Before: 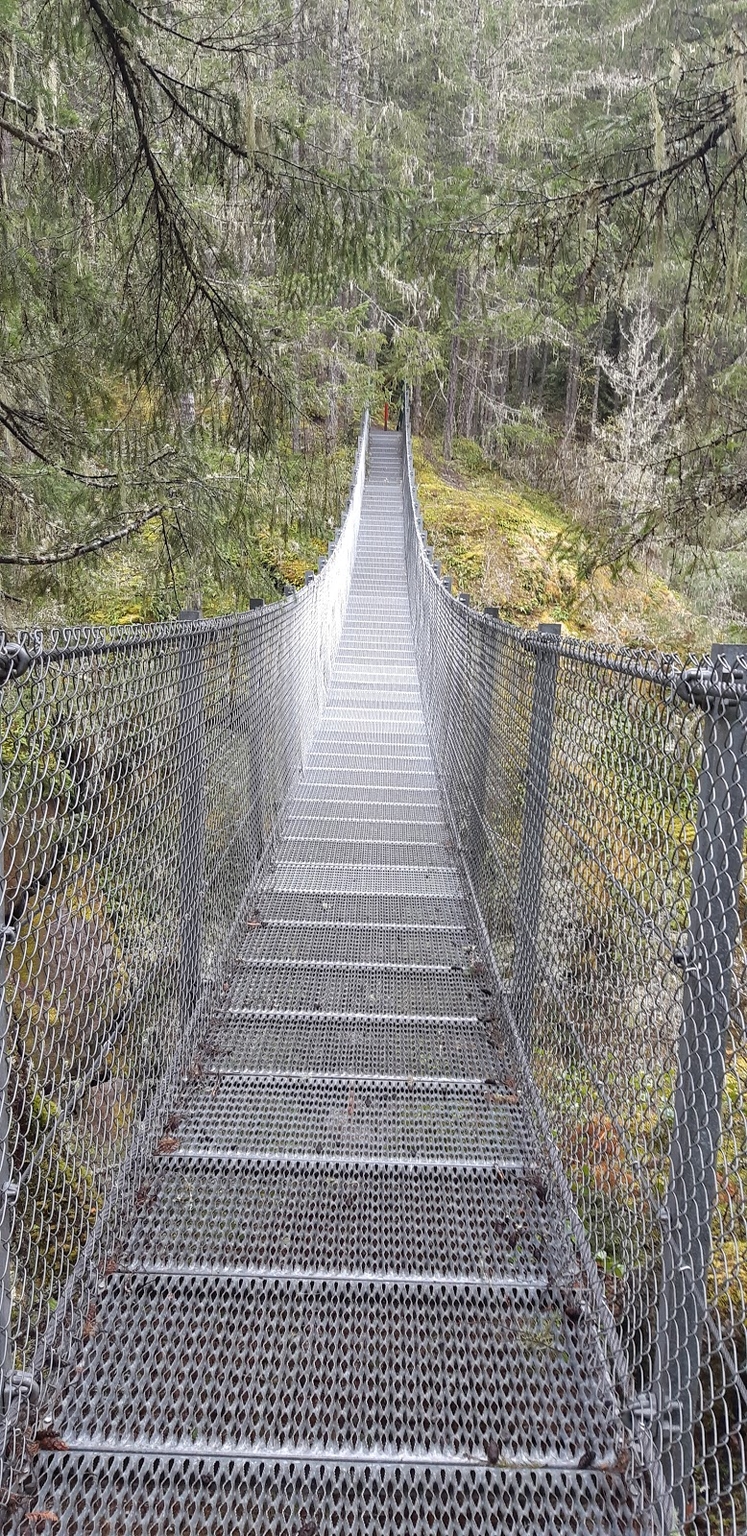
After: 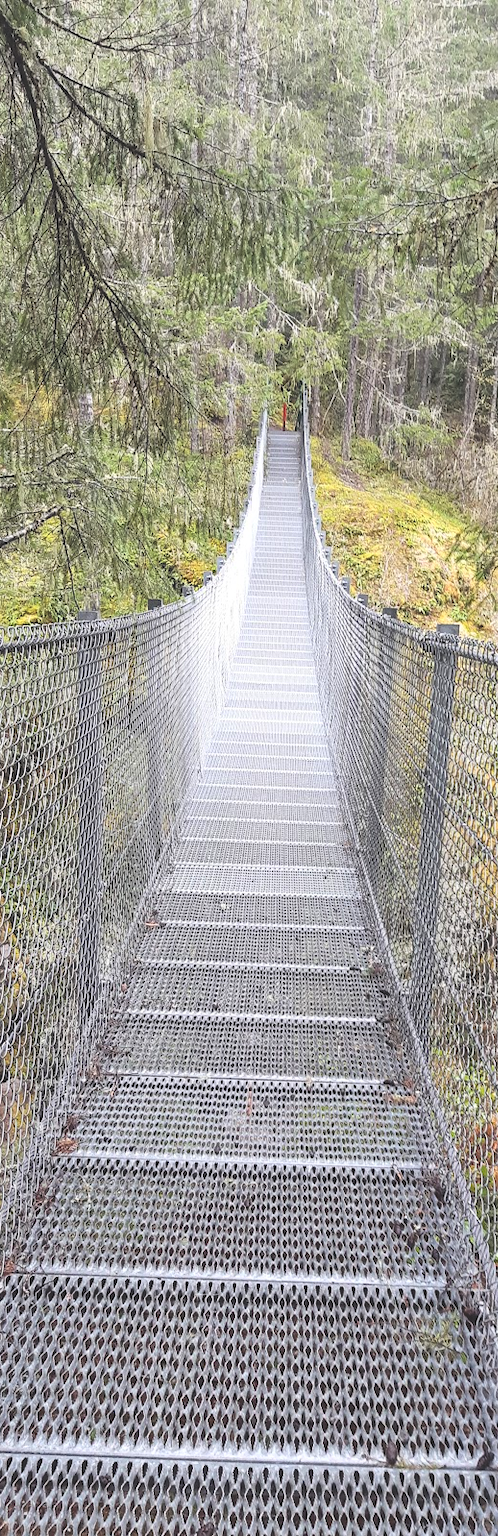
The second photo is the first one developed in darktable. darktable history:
exposure: black level correction -0.016, compensate exposure bias true, compensate highlight preservation false
crop and rotate: left 13.633%, right 19.57%
contrast brightness saturation: contrast 0.196, brightness 0.159, saturation 0.229
